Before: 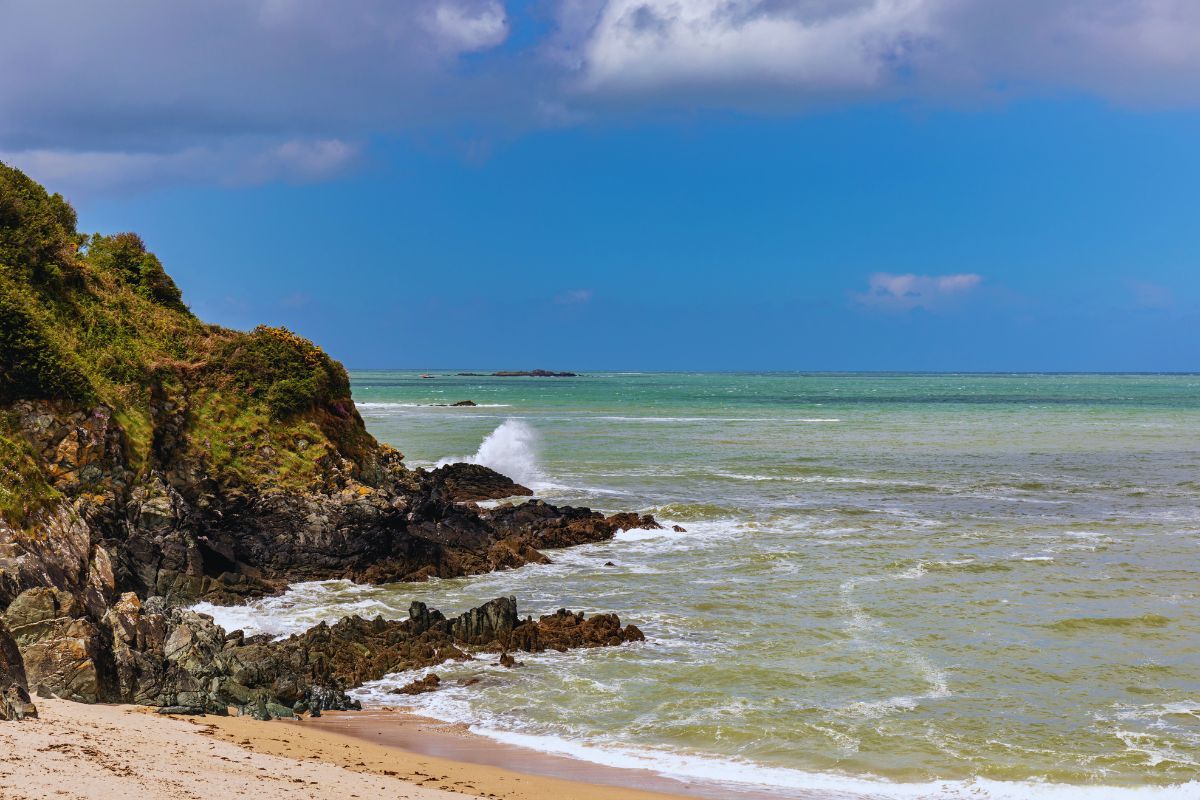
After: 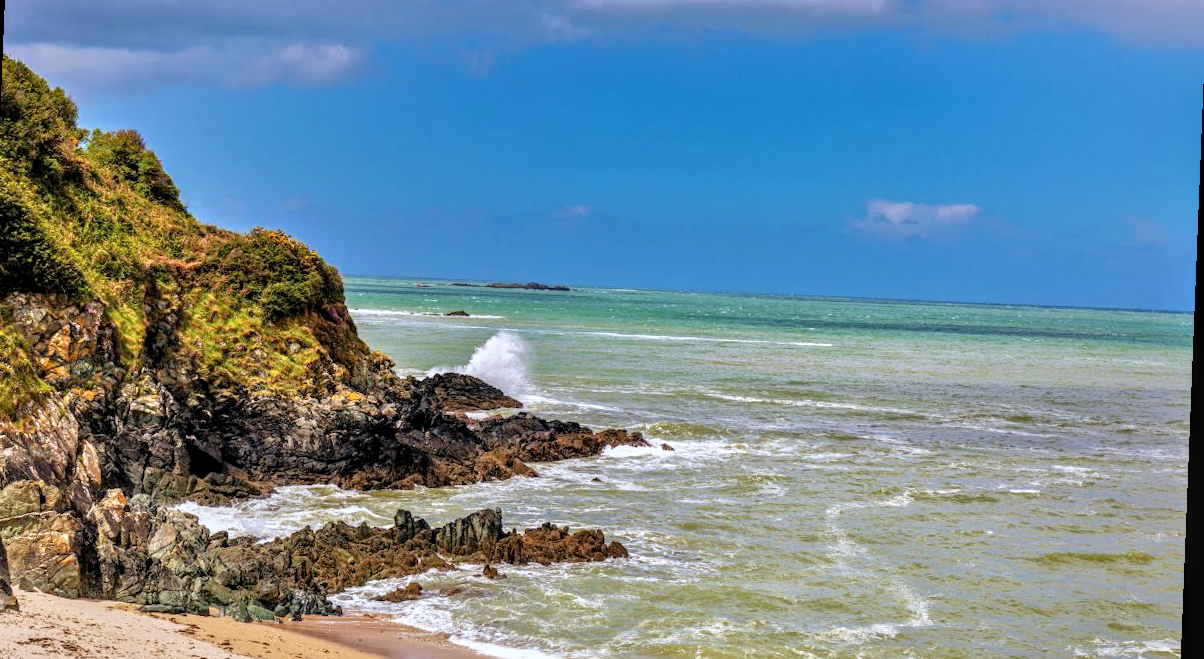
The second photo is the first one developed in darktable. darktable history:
rotate and perspective: rotation 2.27°, automatic cropping off
local contrast: highlights 35%, detail 135%
tone equalizer: -7 EV 0.15 EV, -6 EV 0.6 EV, -5 EV 1.15 EV, -4 EV 1.33 EV, -3 EV 1.15 EV, -2 EV 0.6 EV, -1 EV 0.15 EV, mask exposure compensation -0.5 EV
crop and rotate: left 1.814%, top 12.818%, right 0.25%, bottom 9.225%
